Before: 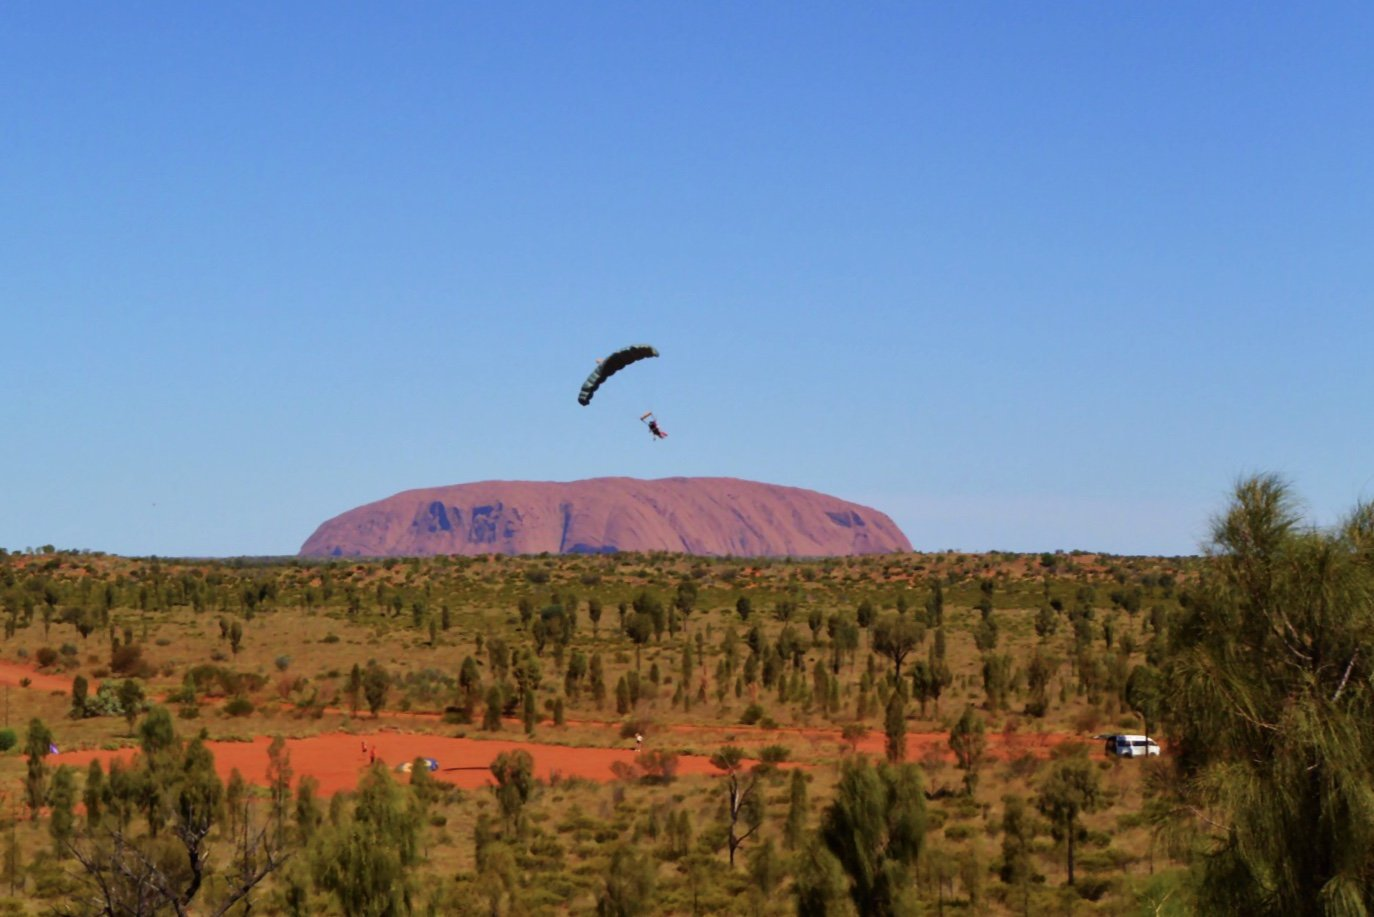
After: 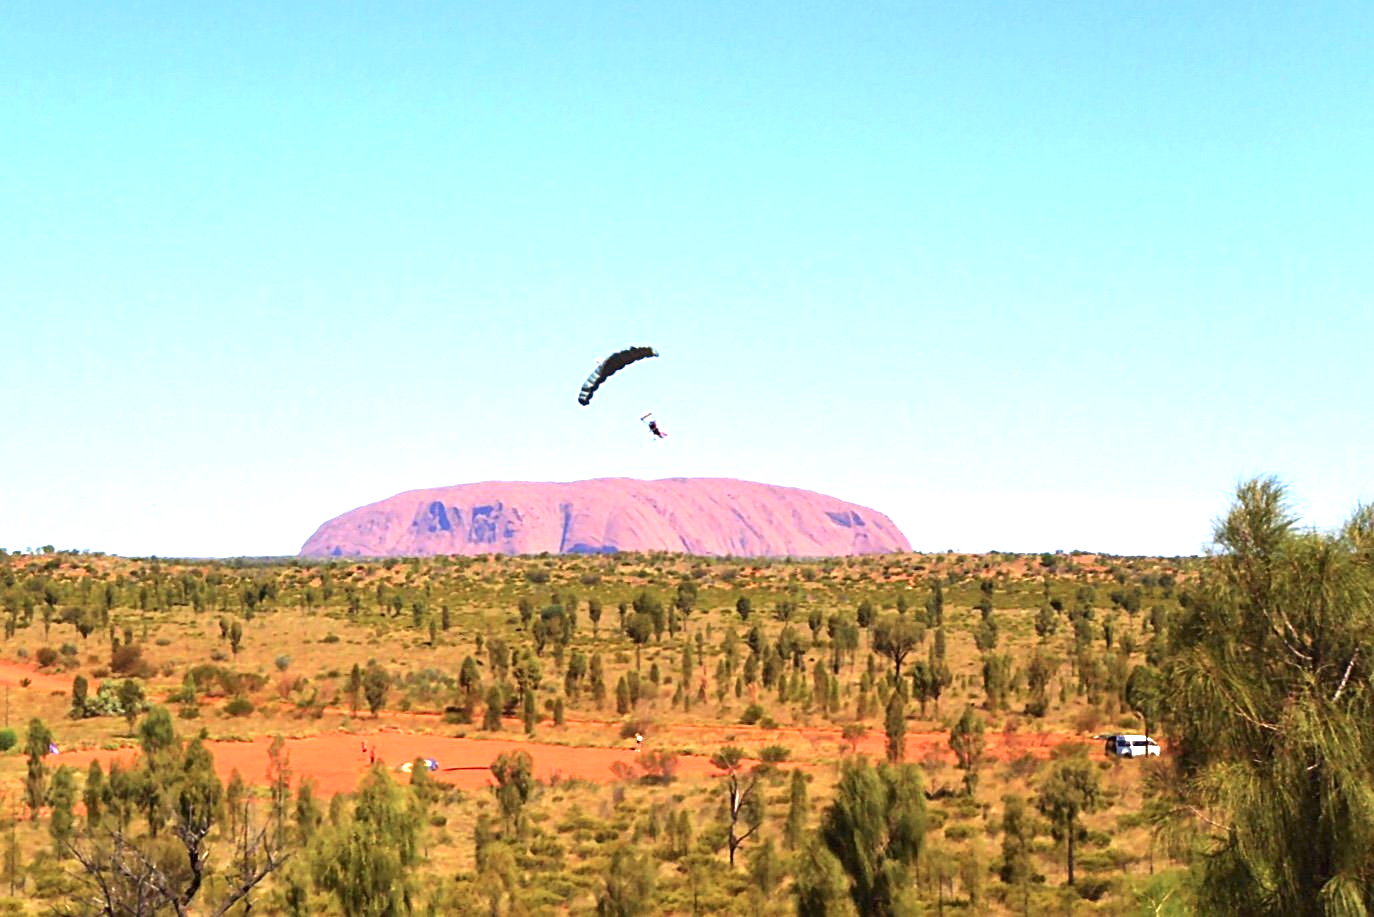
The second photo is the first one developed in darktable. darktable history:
exposure: black level correction 0, exposure 1.625 EV, compensate exposure bias true, compensate highlight preservation false
local contrast: mode bilateral grid, contrast 100, coarseness 100, detail 91%, midtone range 0.2
sharpen: amount 0.6
